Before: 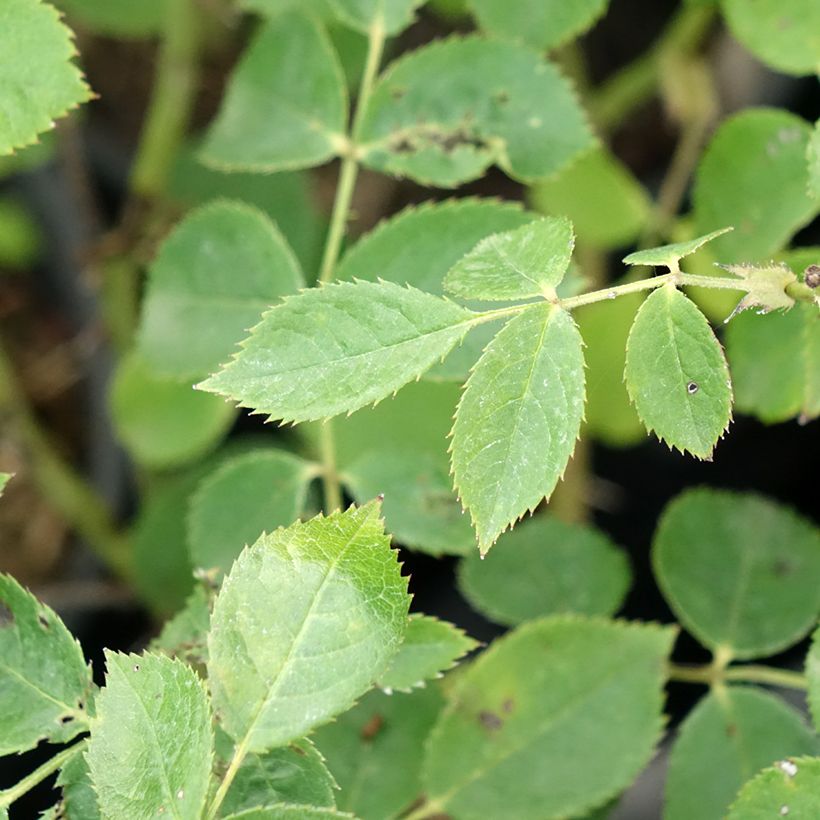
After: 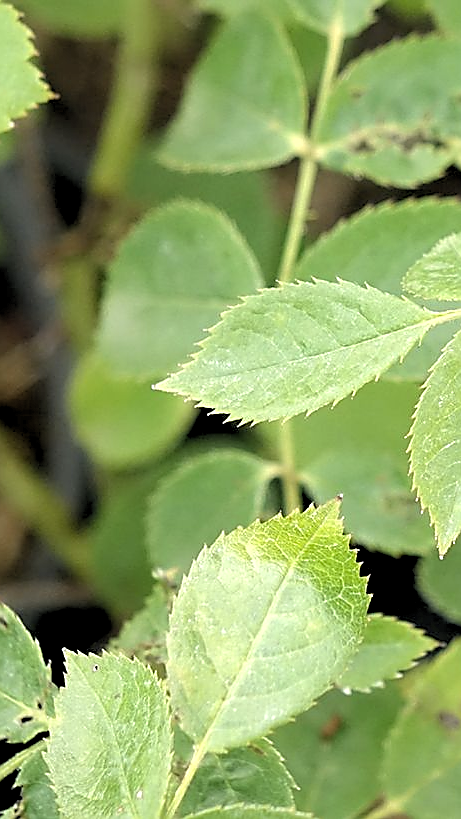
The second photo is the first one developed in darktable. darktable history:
sharpen: radius 1.4, amount 1.25, threshold 0.7
crop: left 5.114%, right 38.589%
shadows and highlights: shadows 25, highlights -25
rgb levels: levels [[0.01, 0.419, 0.839], [0, 0.5, 1], [0, 0.5, 1]]
color contrast: green-magenta contrast 0.81
